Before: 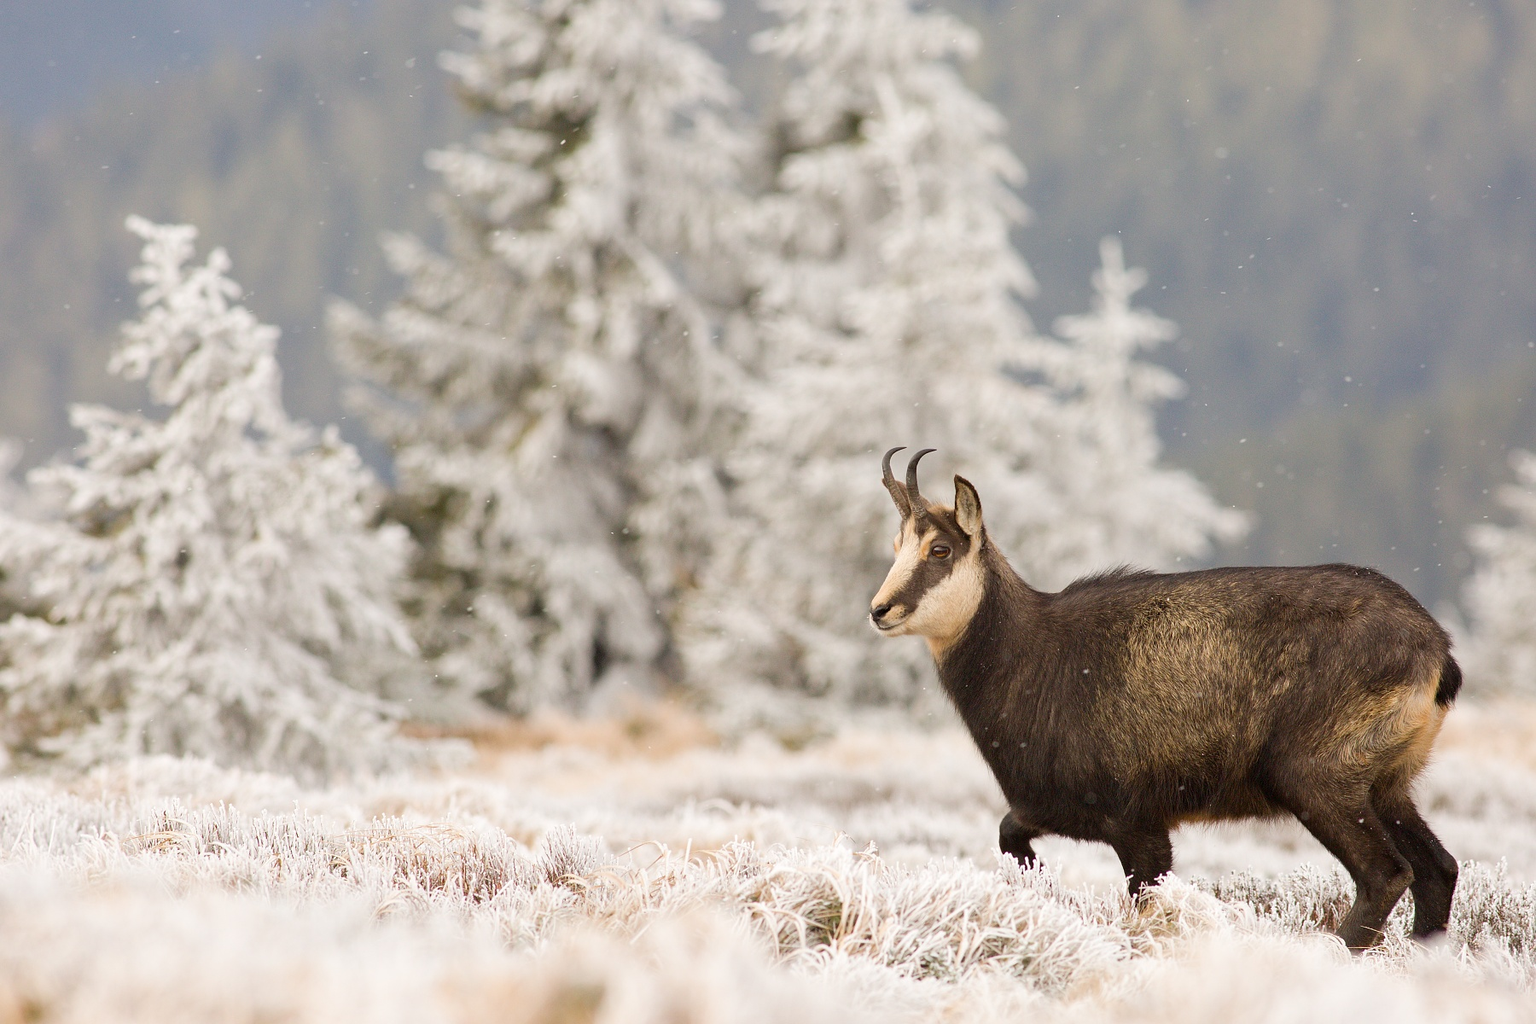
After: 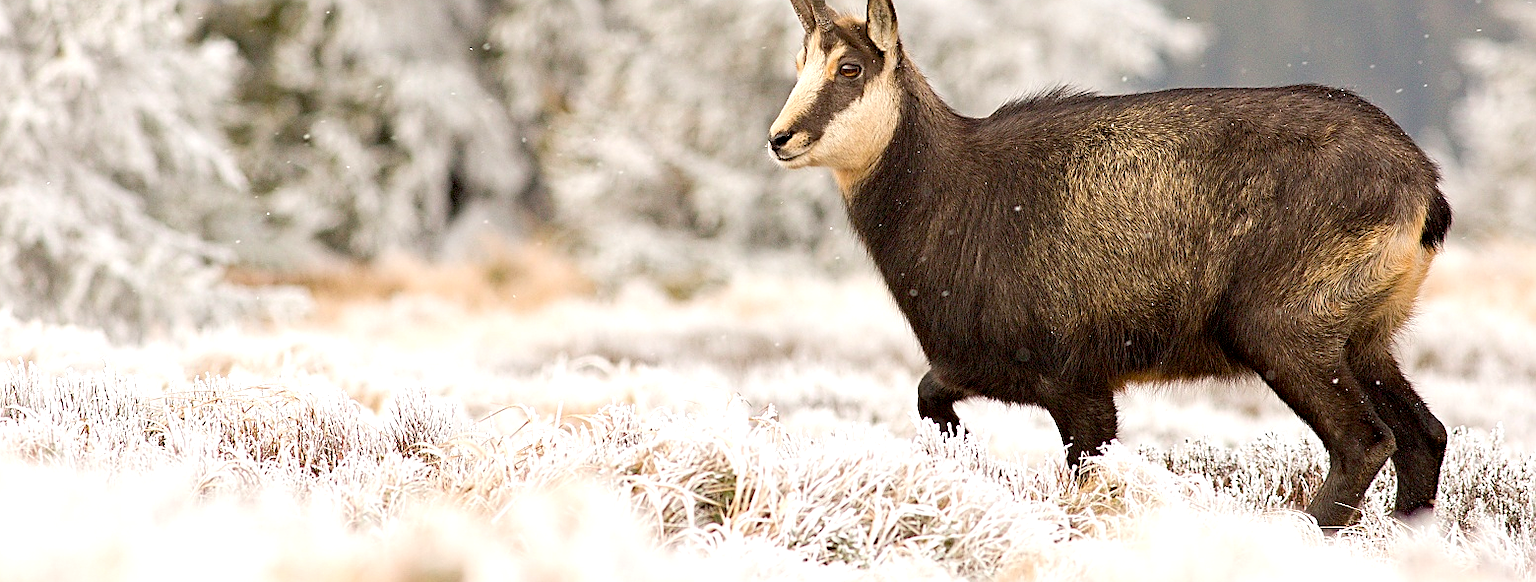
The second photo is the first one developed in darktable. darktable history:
crop and rotate: left 13.307%, top 47.925%, bottom 2.731%
exposure: black level correction 0.004, exposure 0.41 EV, compensate exposure bias true, compensate highlight preservation false
haze removal: compatibility mode true, adaptive false
sharpen: on, module defaults
